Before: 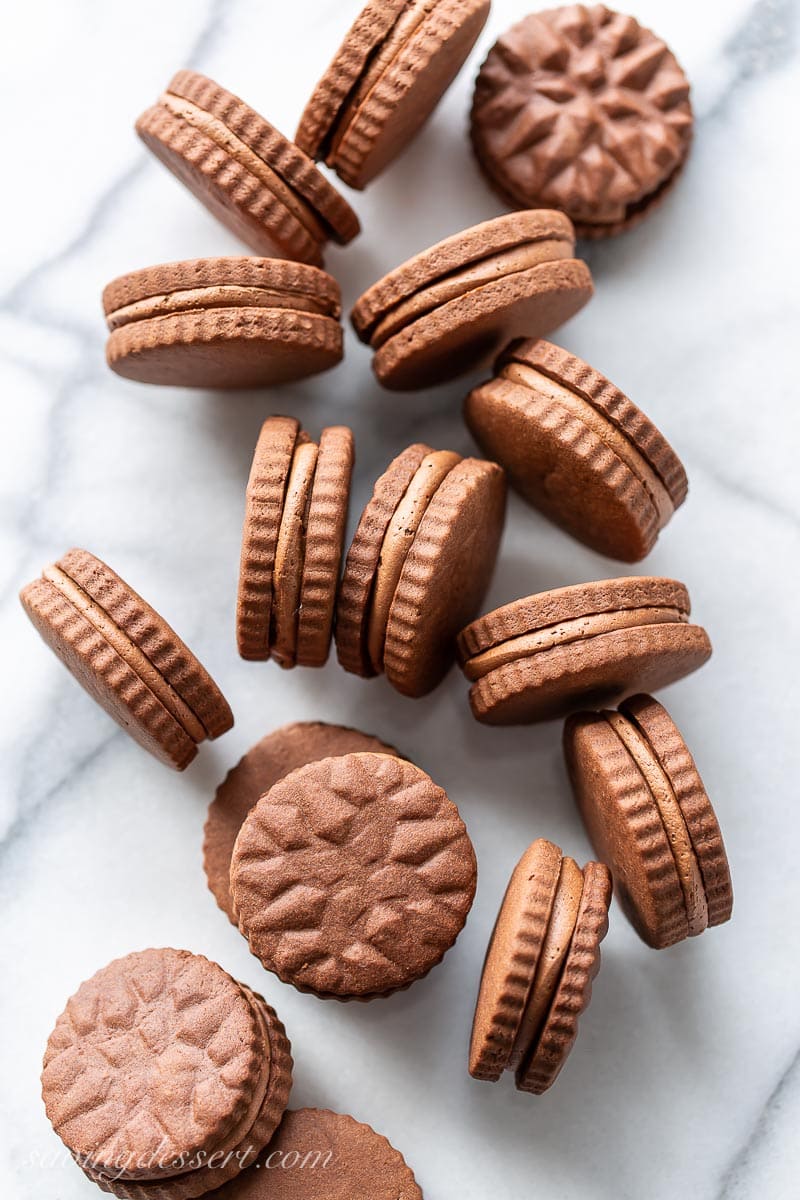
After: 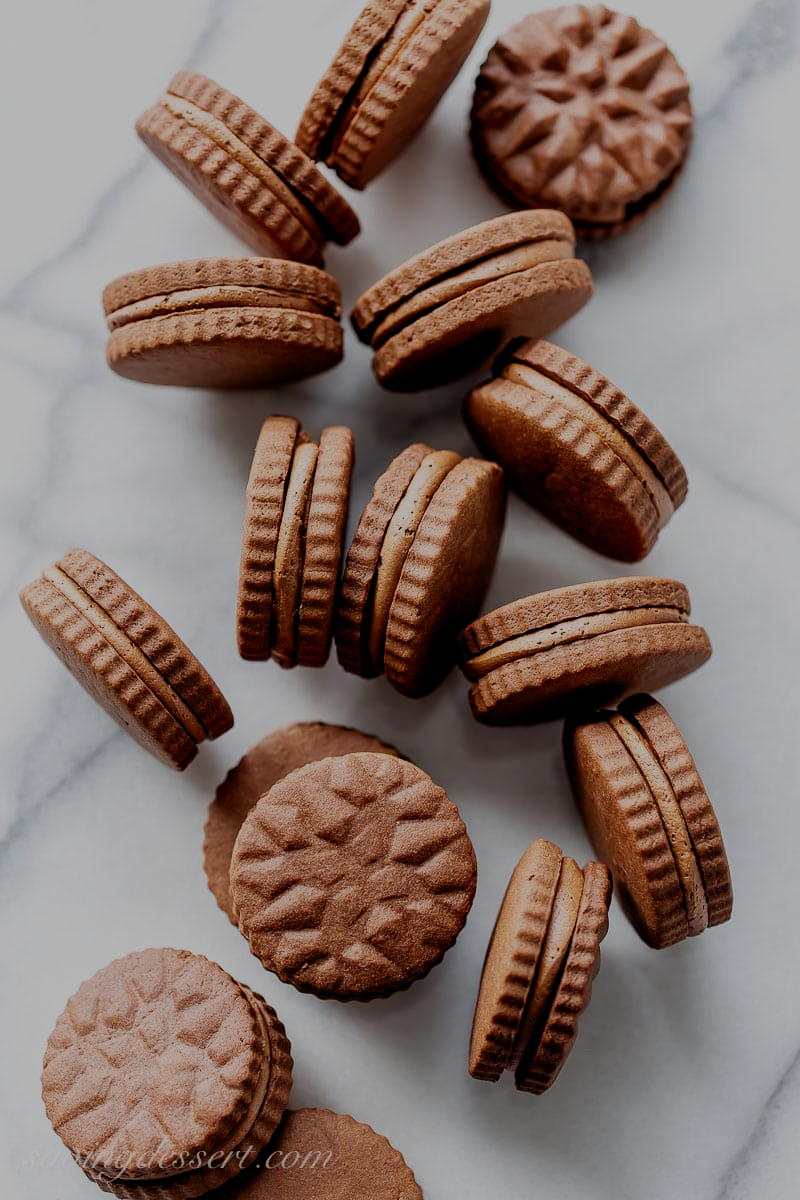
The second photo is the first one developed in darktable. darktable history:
filmic rgb: middle gray luminance 30%, black relative exposure -9 EV, white relative exposure 7 EV, threshold 6 EV, target black luminance 0%, hardness 2.94, latitude 2.04%, contrast 0.963, highlights saturation mix 5%, shadows ↔ highlights balance 12.16%, add noise in highlights 0, preserve chrominance no, color science v3 (2019), use custom middle-gray values true, iterations of high-quality reconstruction 0, contrast in highlights soft, enable highlight reconstruction true
